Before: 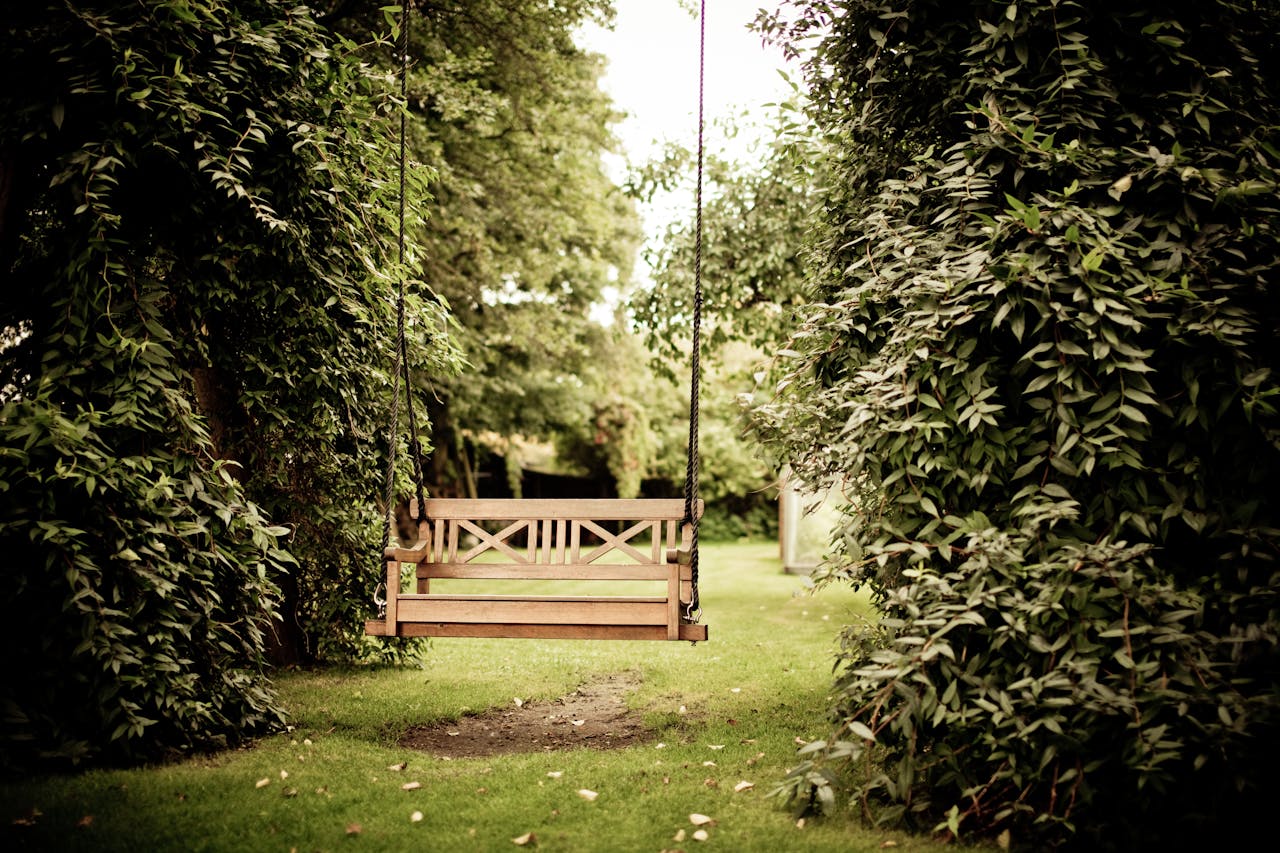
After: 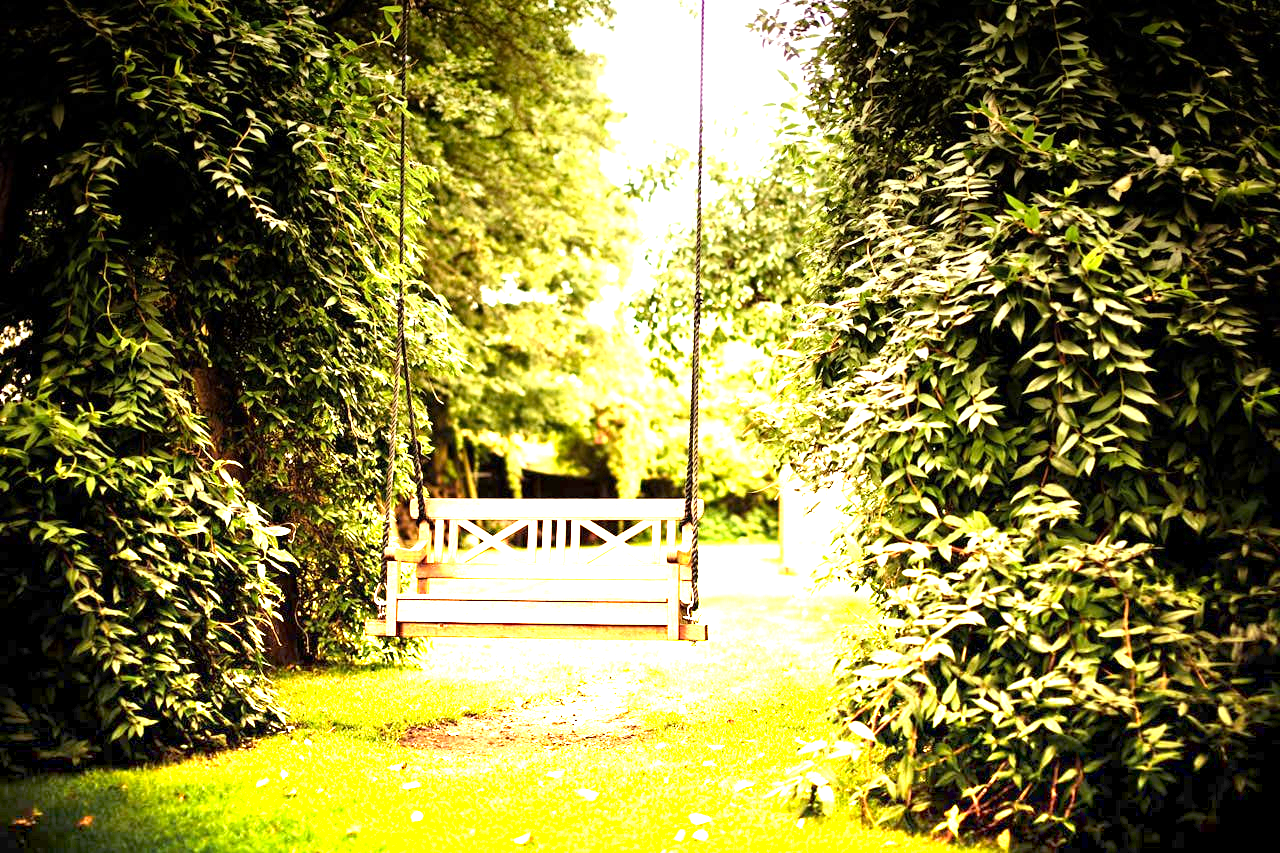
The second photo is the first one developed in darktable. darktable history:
color zones: curves: ch0 [(0.224, 0.526) (0.75, 0.5)]; ch1 [(0.055, 0.526) (0.224, 0.761) (0.377, 0.526) (0.75, 0.5)]
exposure: exposure 0.648 EV, compensate highlight preservation false
white balance: emerald 1
graduated density: density -3.9 EV
